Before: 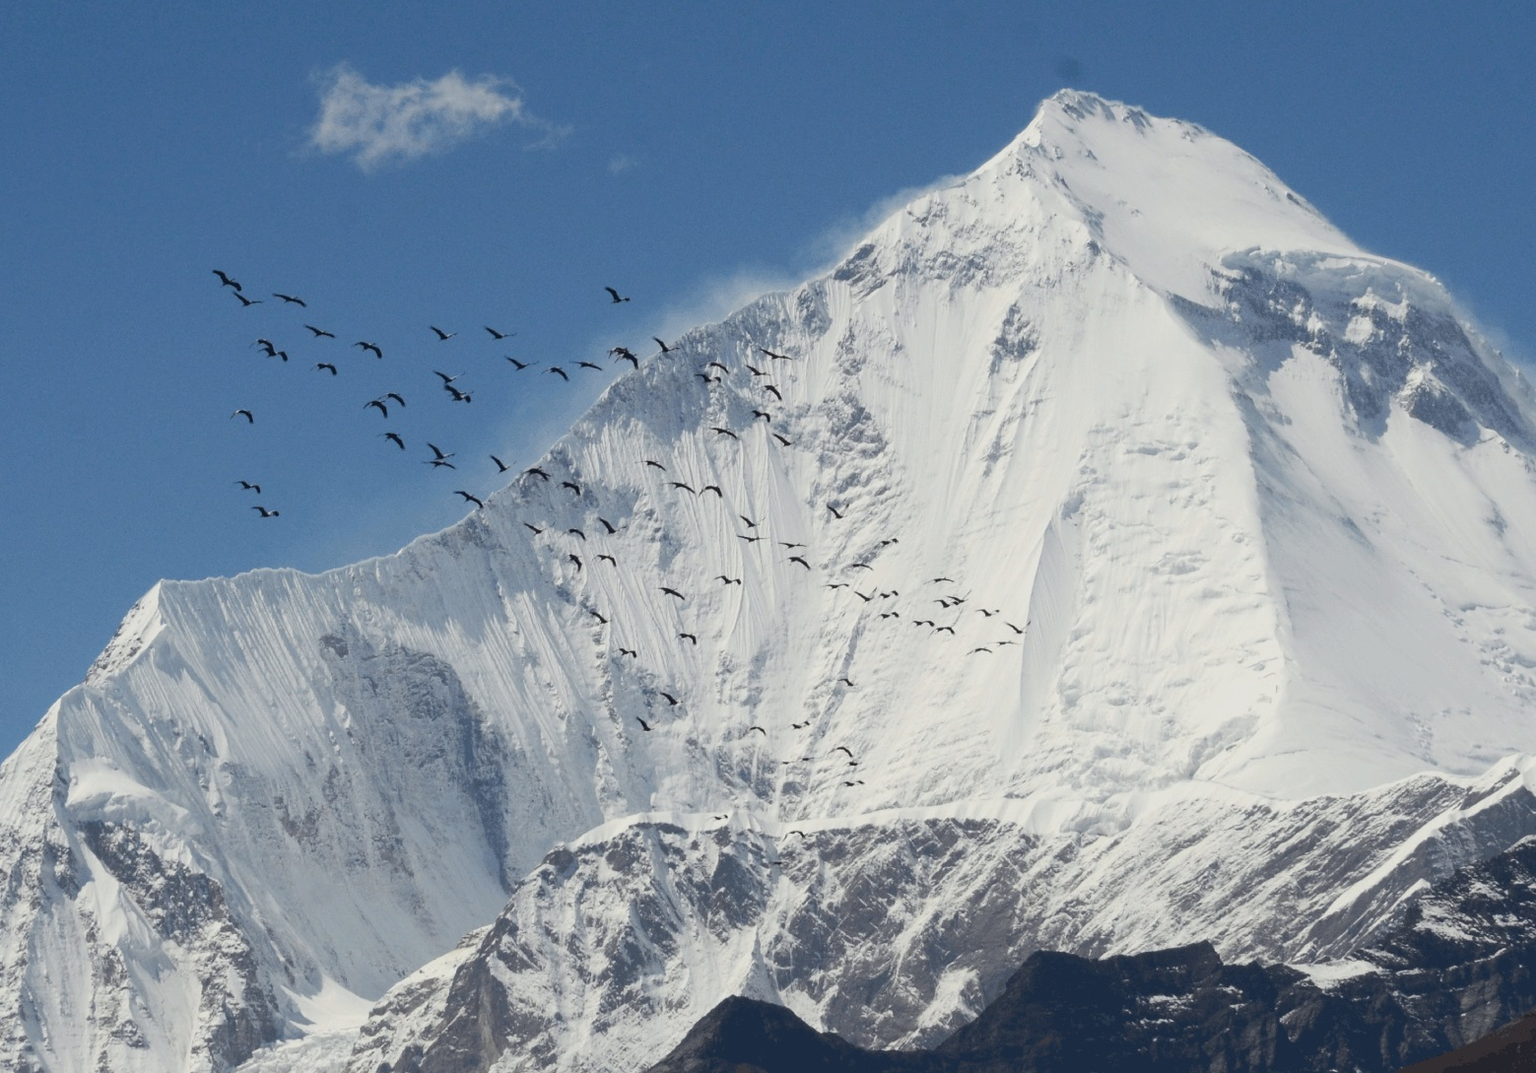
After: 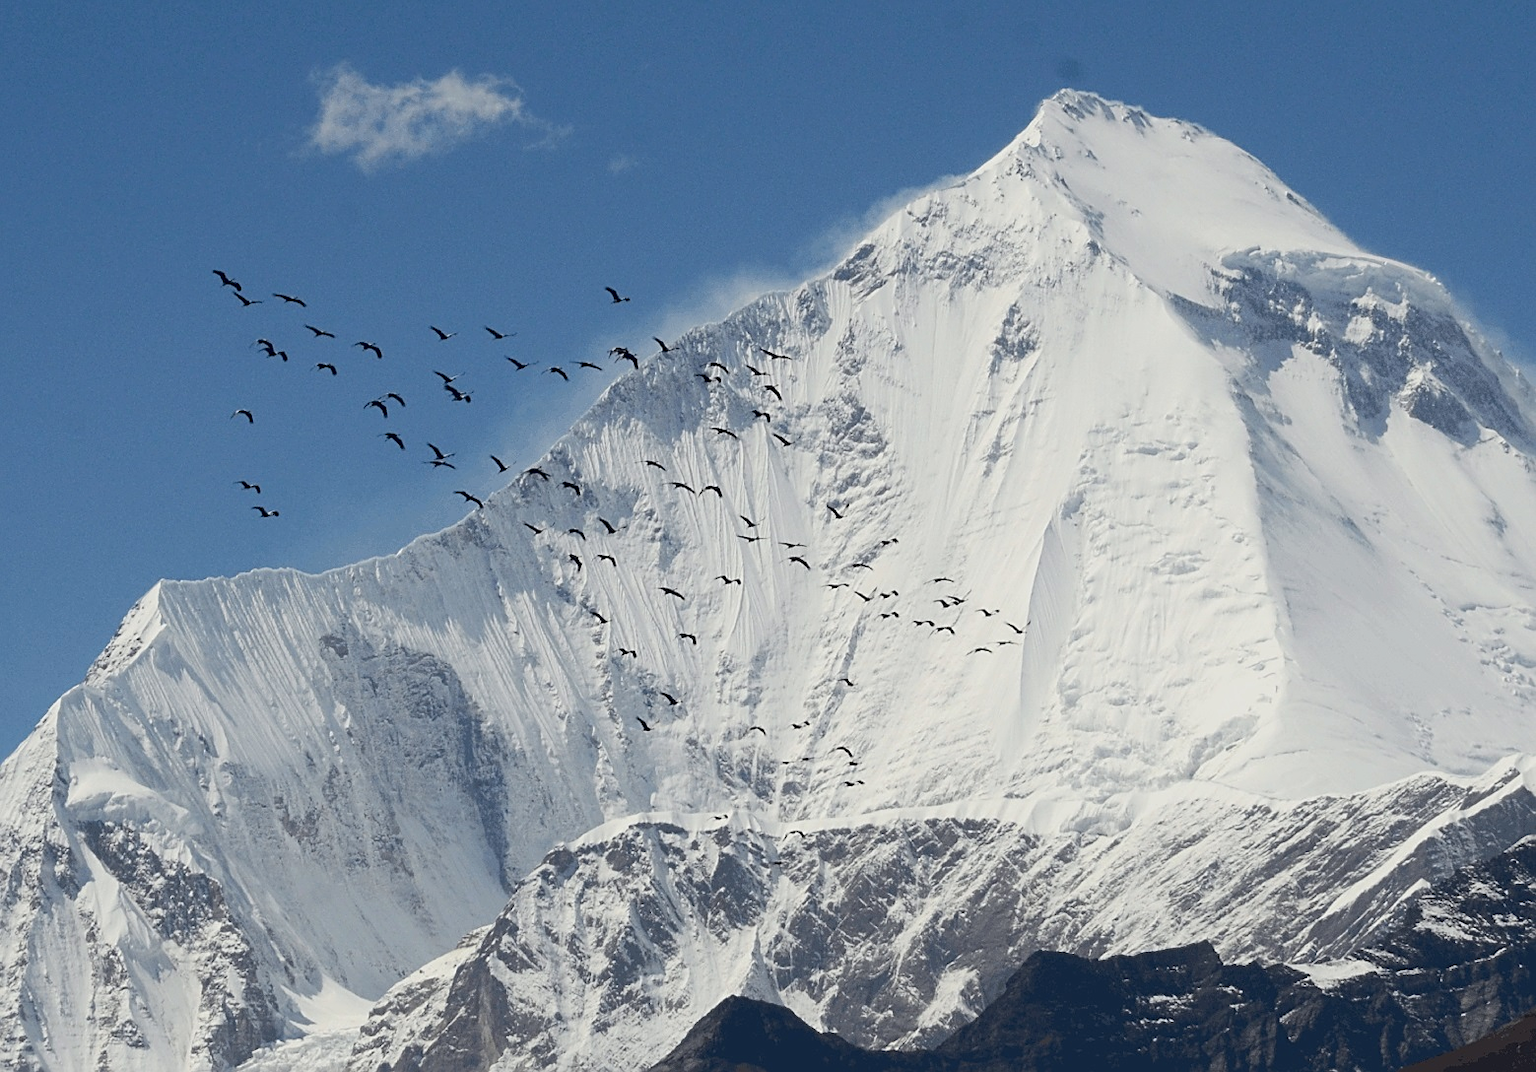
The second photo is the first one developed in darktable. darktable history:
sharpen: on, module defaults
exposure: black level correction 0.005, exposure 0.014 EV, compensate highlight preservation false
